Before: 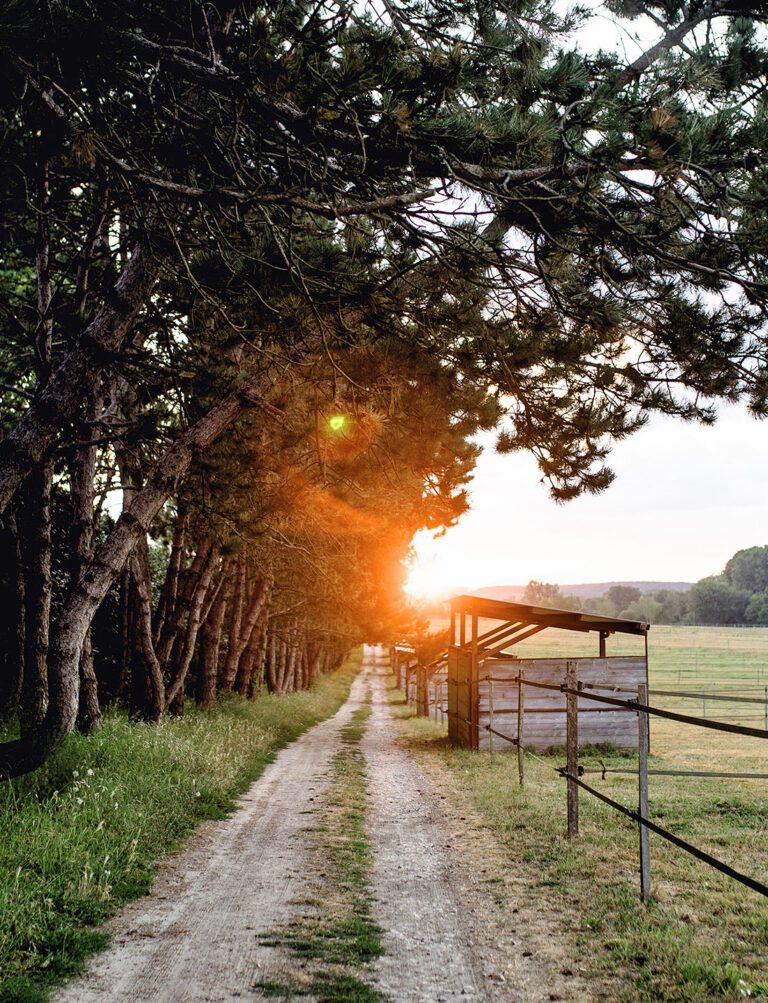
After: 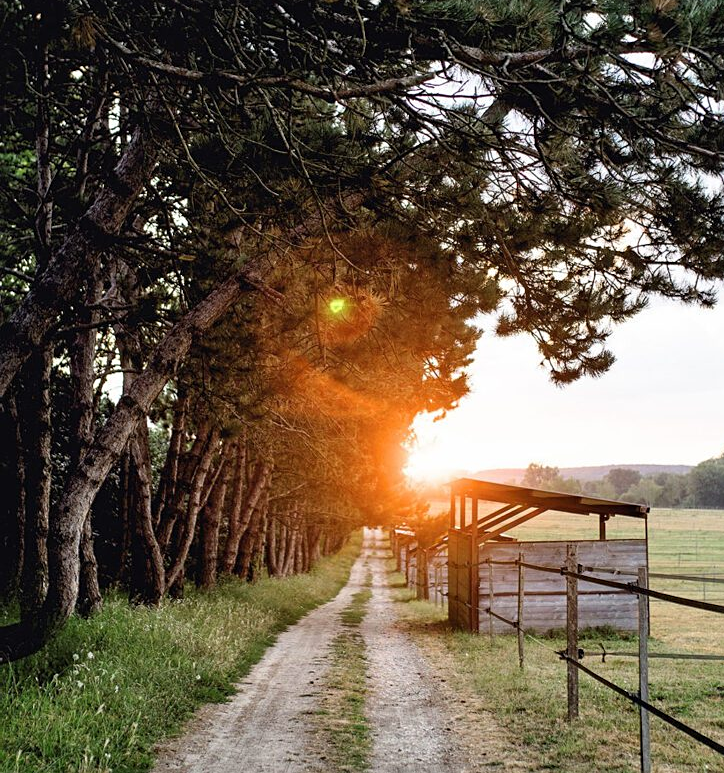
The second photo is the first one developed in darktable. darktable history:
crop and rotate: angle 0.03°, top 11.643%, right 5.651%, bottom 11.189%
sharpen: amount 0.2
